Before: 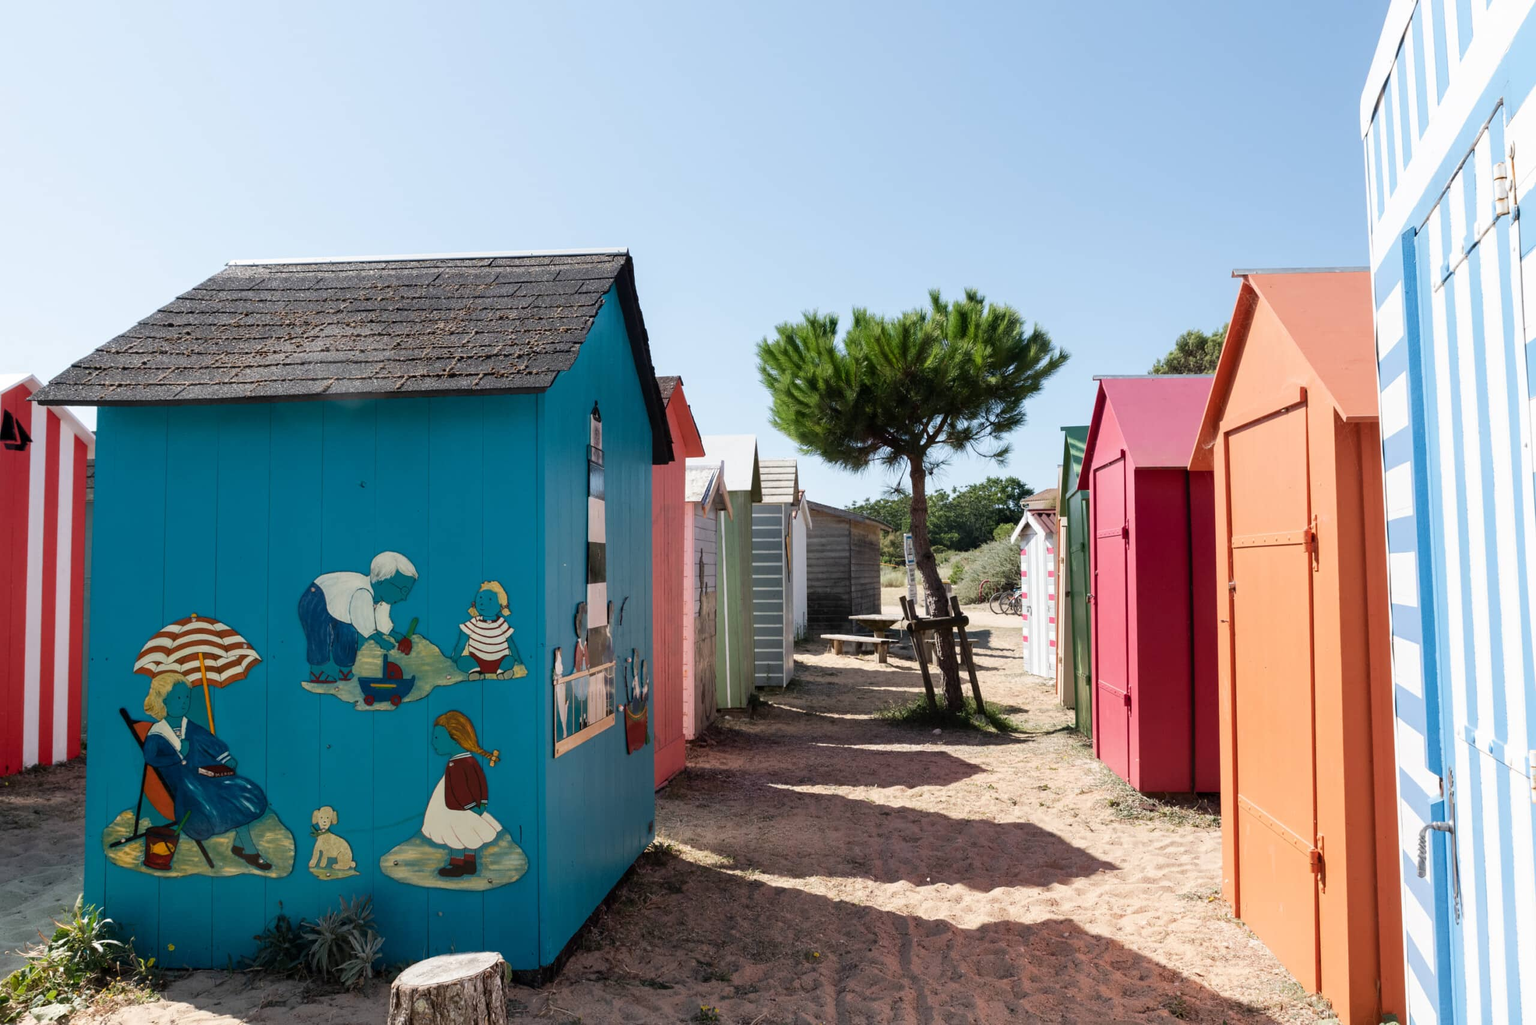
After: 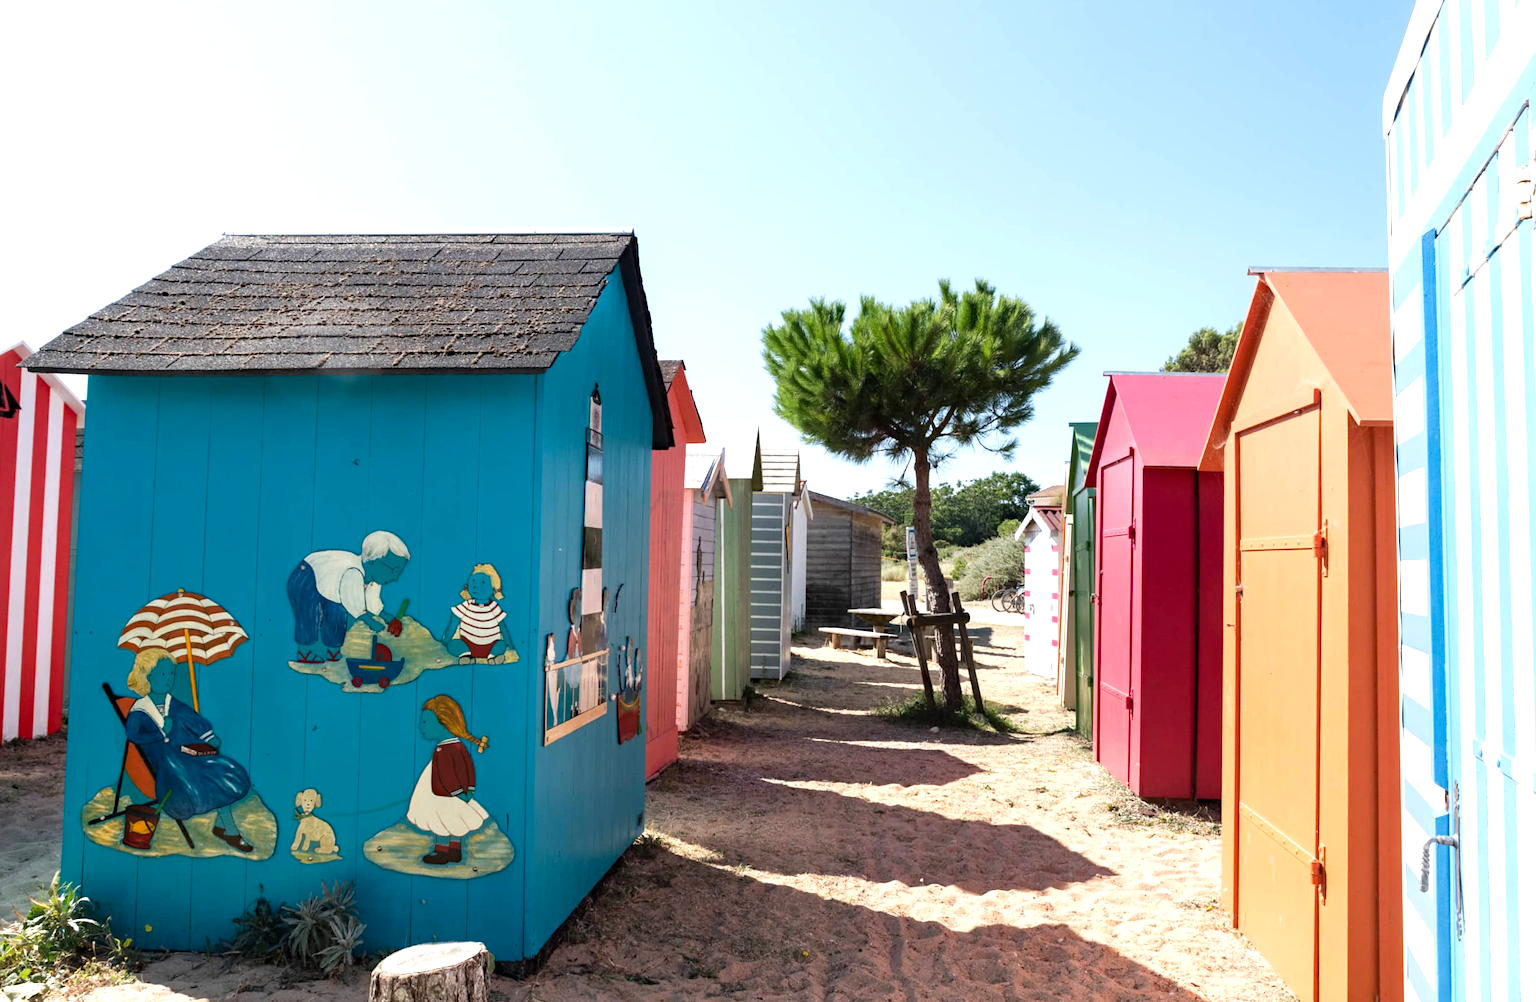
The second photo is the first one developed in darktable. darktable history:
rotate and perspective: rotation 1.57°, crop left 0.018, crop right 0.982, crop top 0.039, crop bottom 0.961
haze removal: compatibility mode true, adaptive false
exposure: black level correction 0, exposure 0.6 EV, compensate highlight preservation false
